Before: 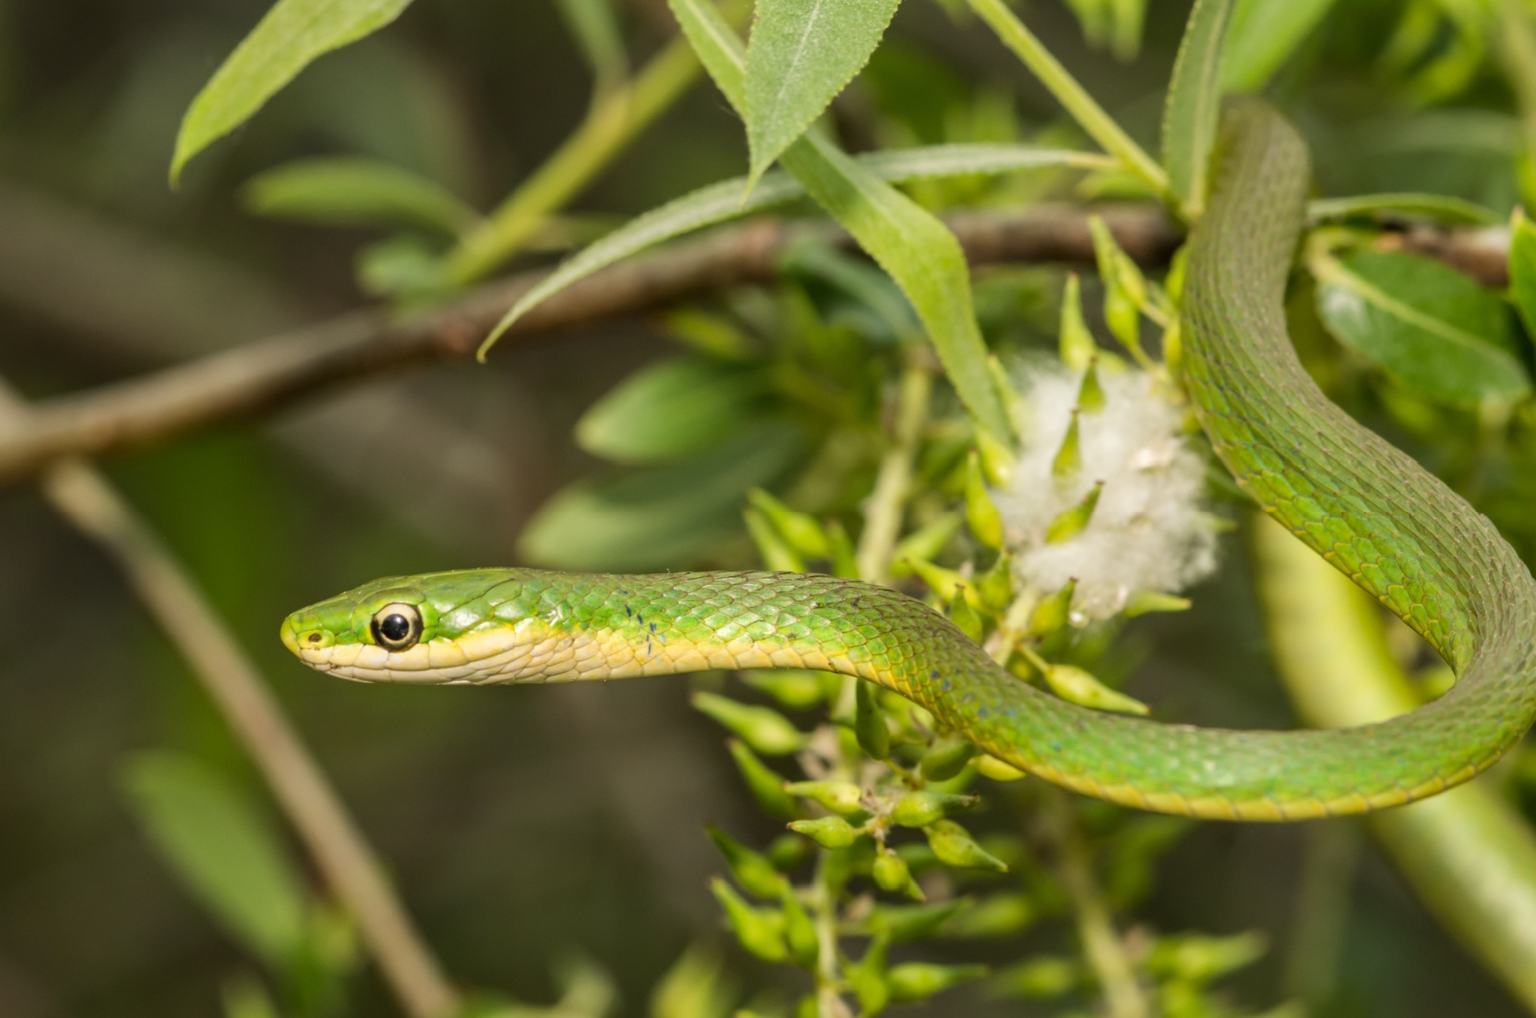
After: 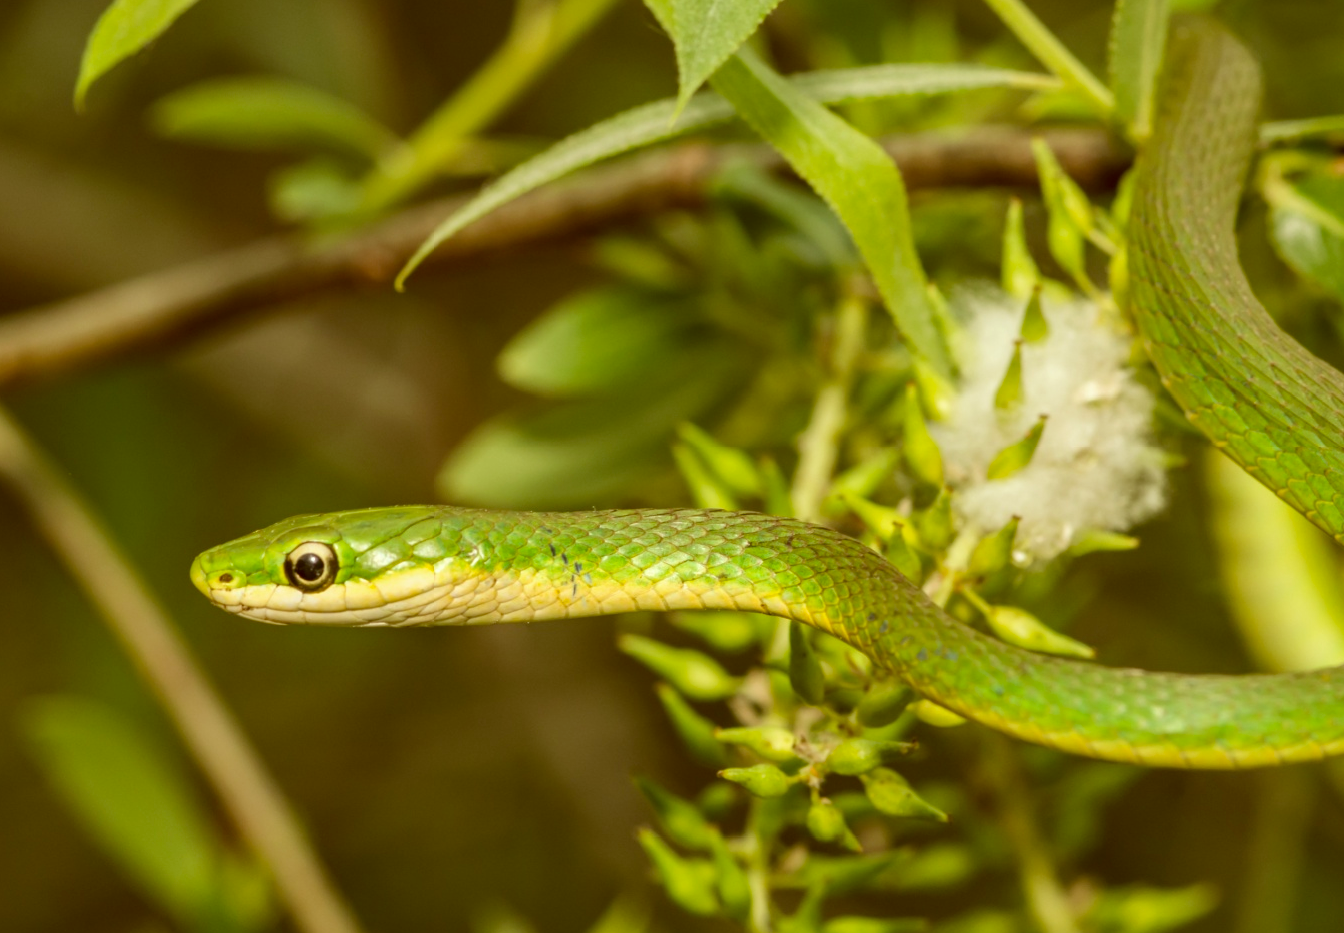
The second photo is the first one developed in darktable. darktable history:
tone equalizer: smoothing diameter 25%, edges refinement/feathering 7.54, preserve details guided filter
crop: left 6.422%, top 8.161%, right 9.546%, bottom 3.819%
color correction: highlights a* -5.17, highlights b* 9.8, shadows a* 9.73, shadows b* 24.61
